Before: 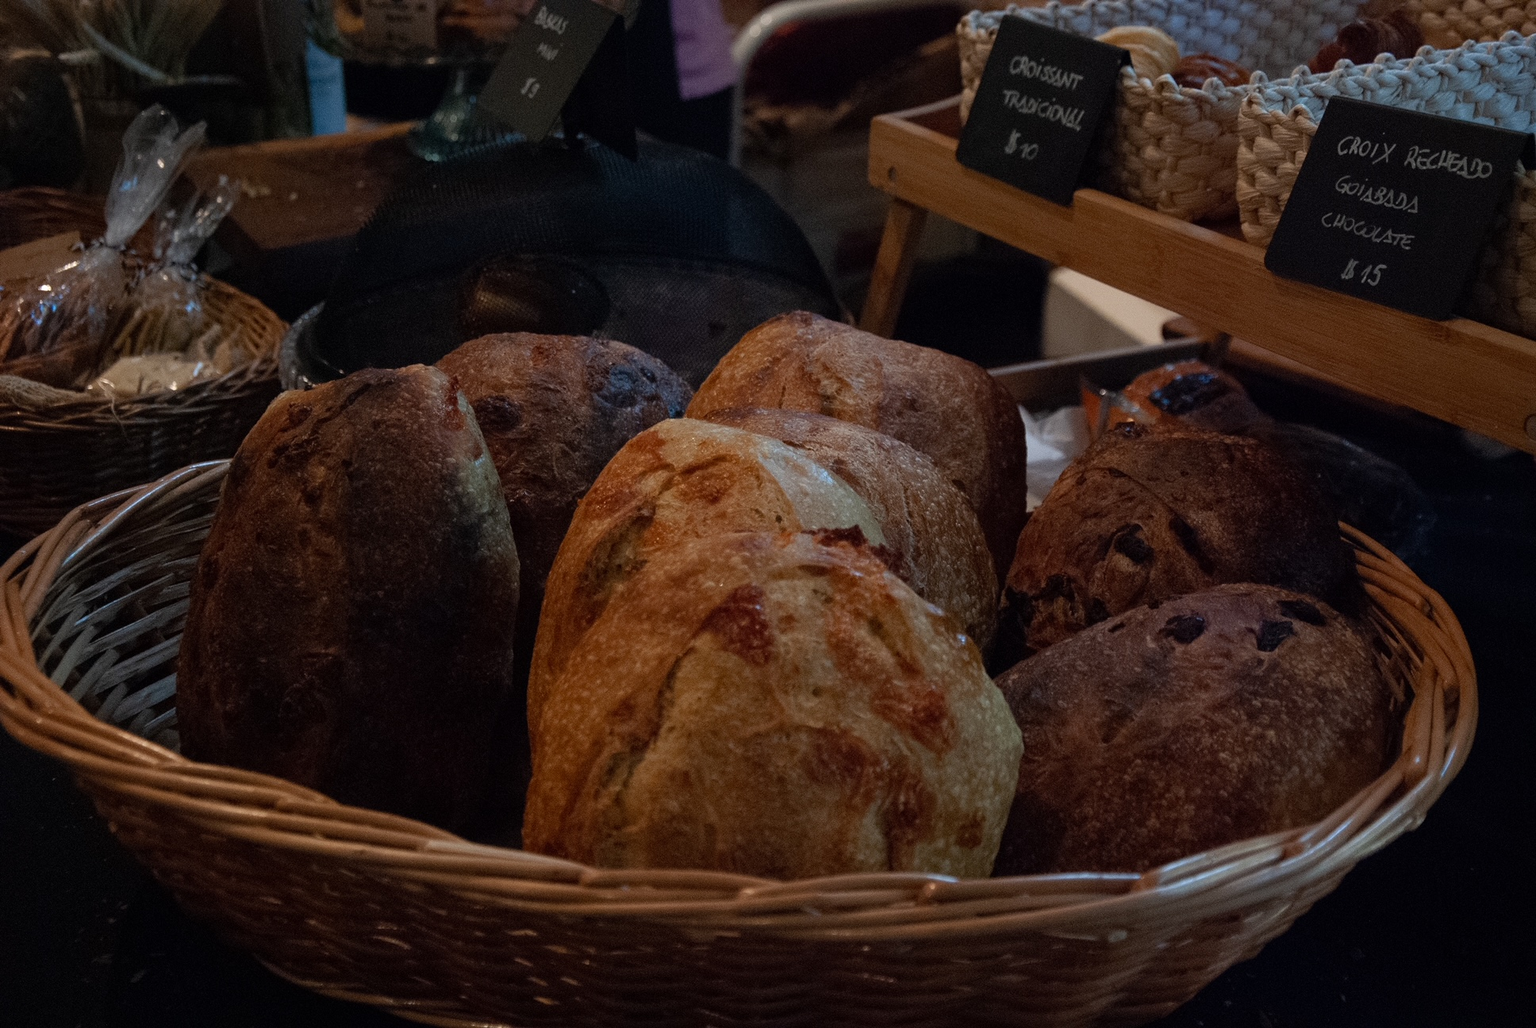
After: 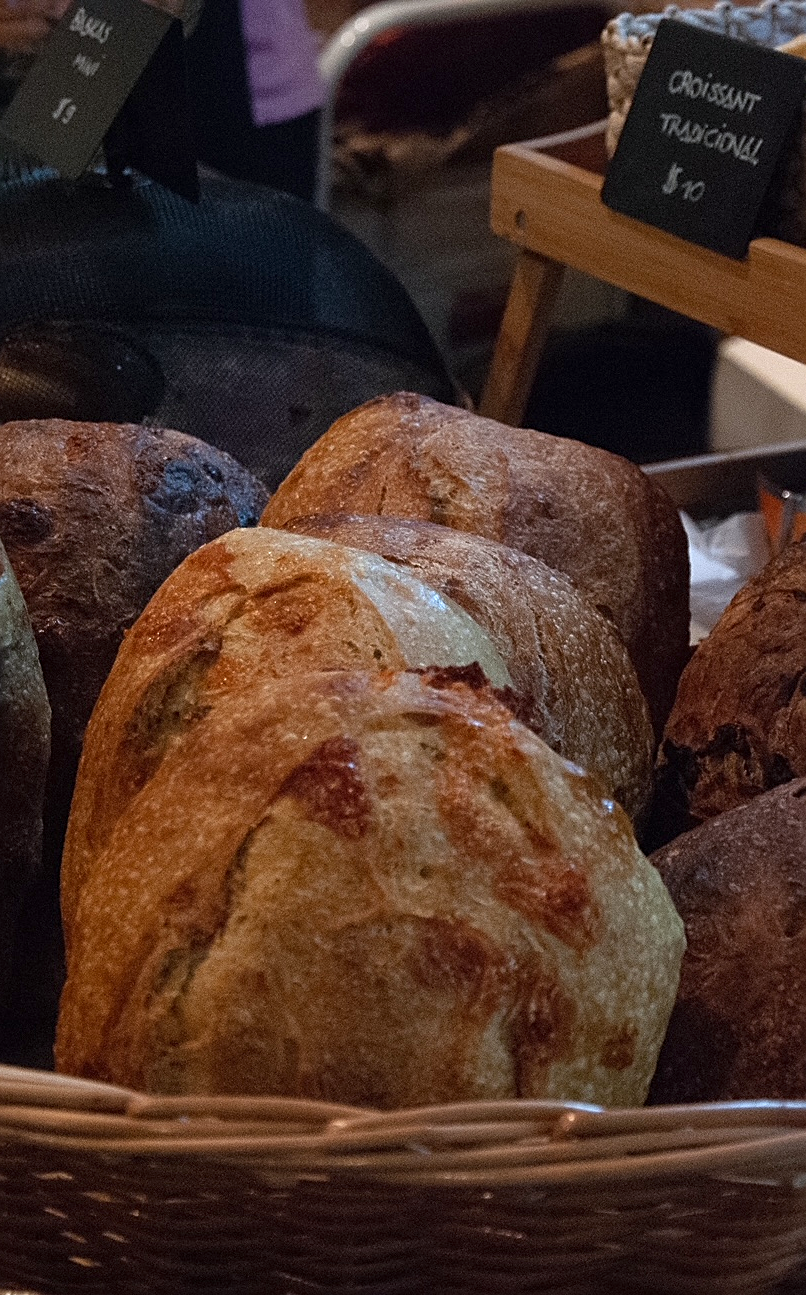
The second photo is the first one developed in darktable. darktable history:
white balance: red 0.976, blue 1.04
crop: left 31.229%, right 27.105%
sharpen: on, module defaults
exposure: black level correction 0, exposure 0.7 EV, compensate exposure bias true, compensate highlight preservation false
